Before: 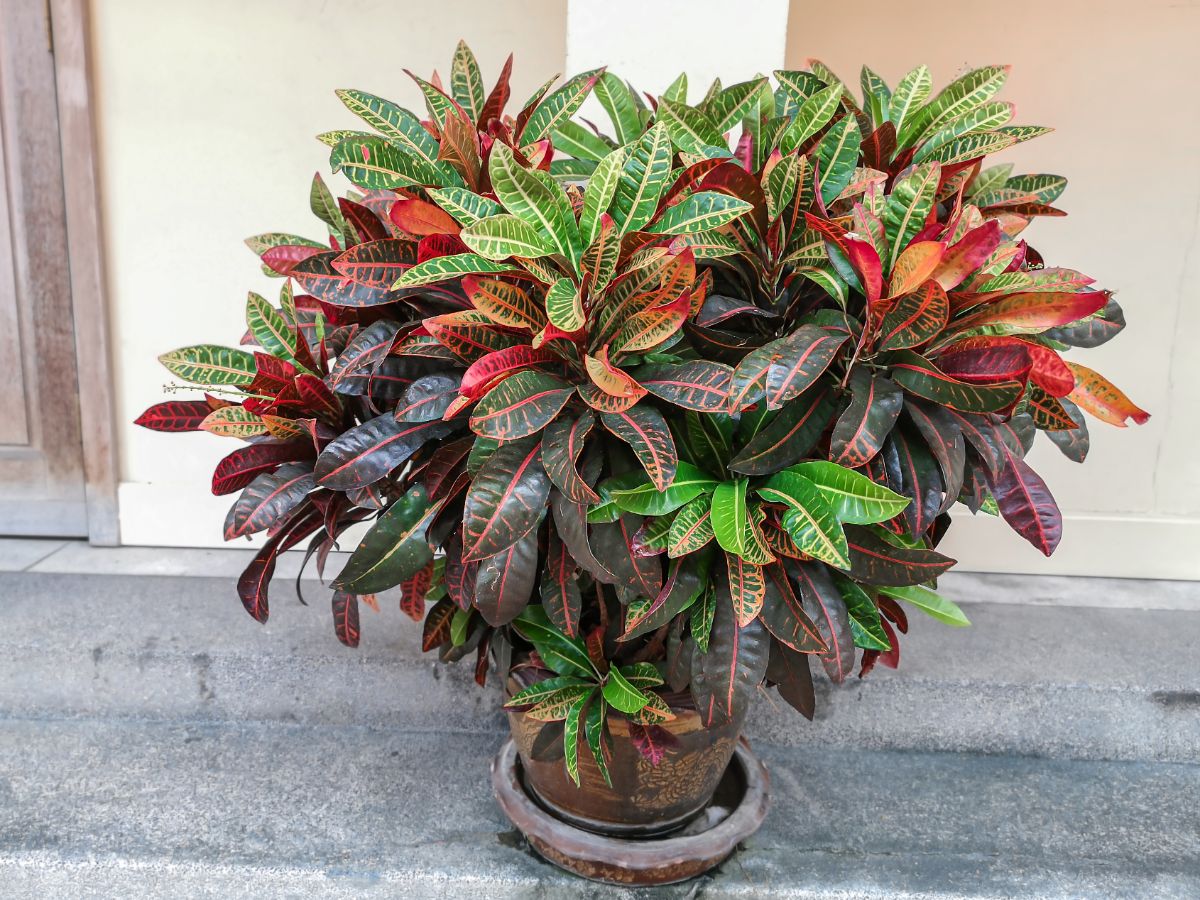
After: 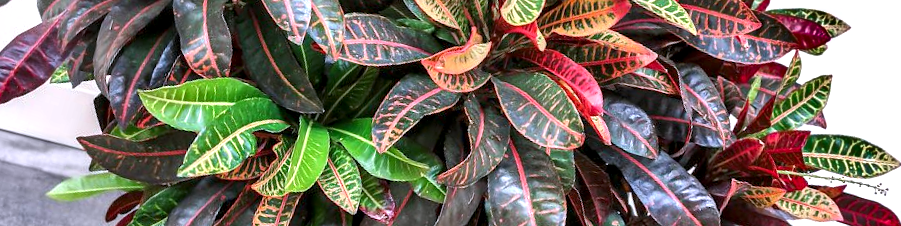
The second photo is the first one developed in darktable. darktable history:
shadows and highlights: shadows 20.91, highlights -82.73, soften with gaussian
local contrast: highlights 25%, shadows 75%, midtone range 0.75
crop and rotate: angle 16.12°, top 30.835%, bottom 35.653%
white balance: red 1.004, blue 1.096
exposure: black level correction 0, exposure 0.5 EV, compensate highlight preservation false
